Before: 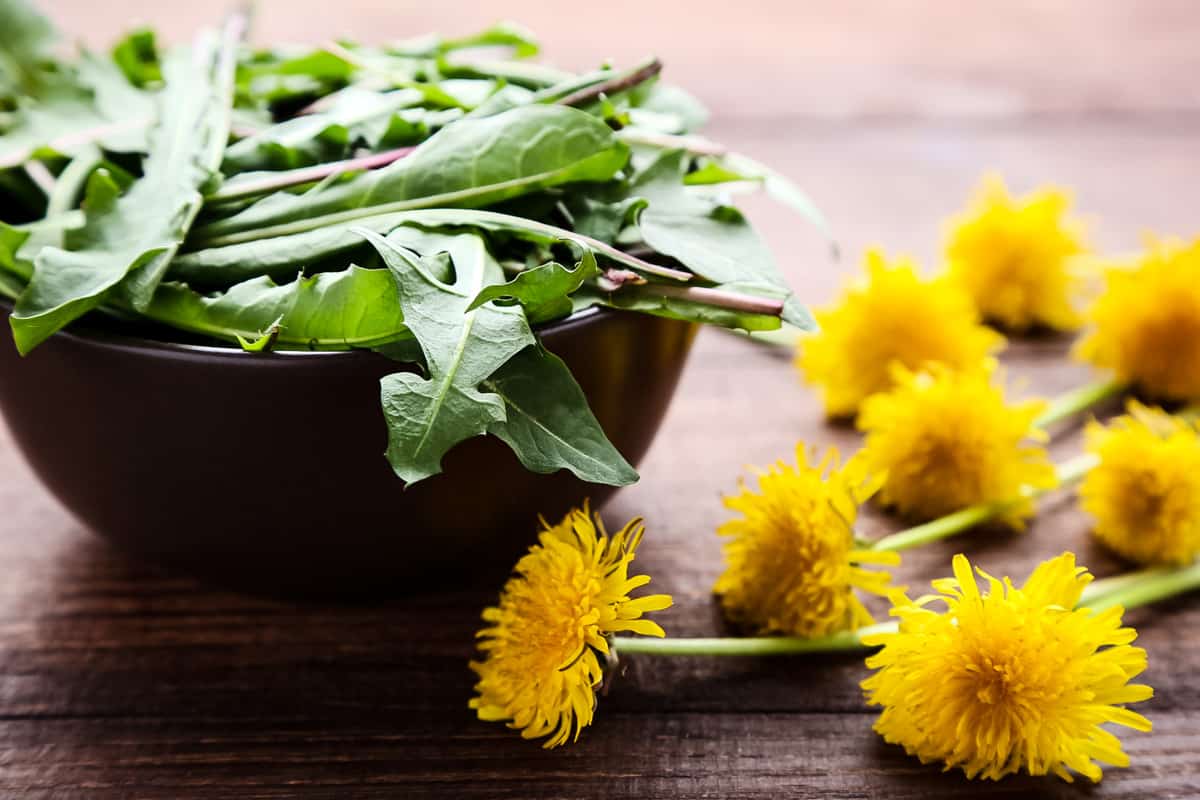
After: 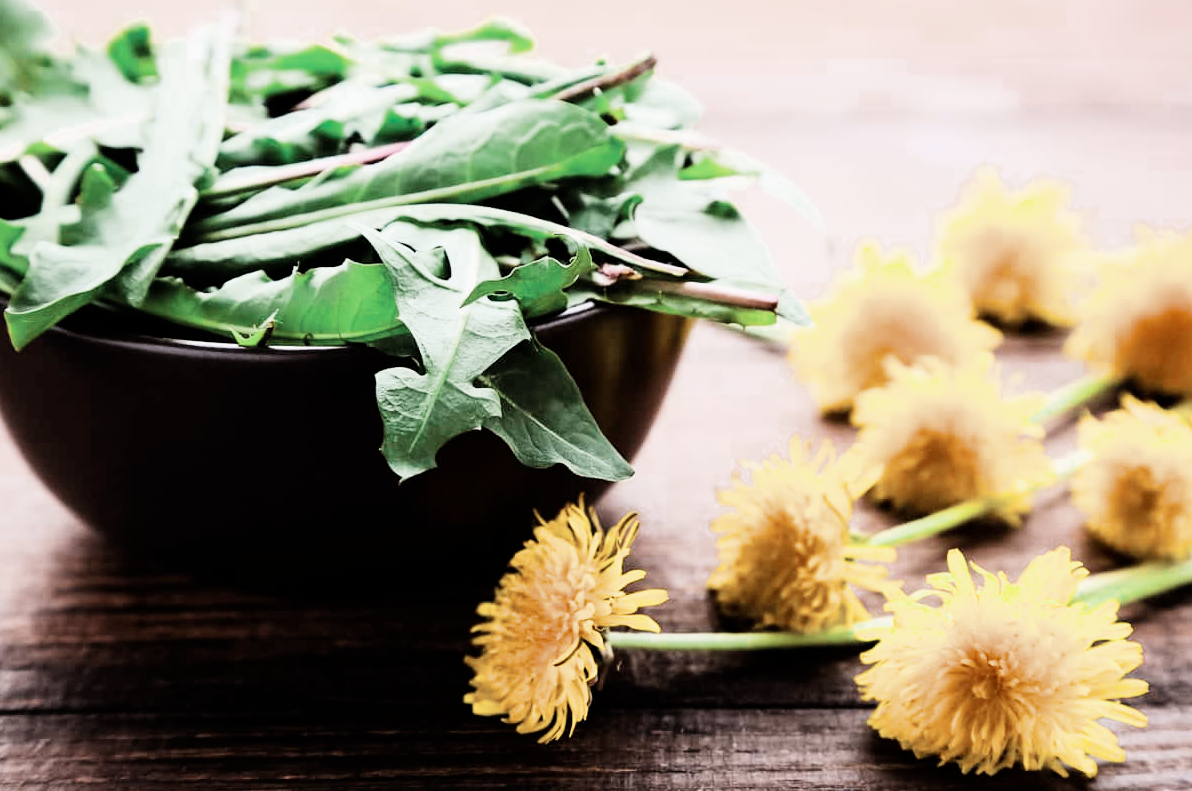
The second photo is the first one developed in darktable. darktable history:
color zones: curves: ch0 [(0, 0.5) (0.125, 0.4) (0.25, 0.5) (0.375, 0.4) (0.5, 0.4) (0.625, 0.35) (0.75, 0.35) (0.875, 0.5)]; ch1 [(0, 0.35) (0.125, 0.45) (0.25, 0.35) (0.375, 0.35) (0.5, 0.35) (0.625, 0.35) (0.75, 0.45) (0.875, 0.35)]; ch2 [(0, 0.6) (0.125, 0.5) (0.25, 0.5) (0.375, 0.6) (0.5, 0.6) (0.625, 0.5) (0.75, 0.5) (0.875, 0.5)]
exposure: black level correction 0, exposure 0.89 EV, compensate highlight preservation false
crop: left 0.419%, top 0.674%, right 0.184%, bottom 0.431%
filmic rgb: black relative exposure -7.96 EV, white relative exposure 4.04 EV, hardness 4.14, contrast 1.363
